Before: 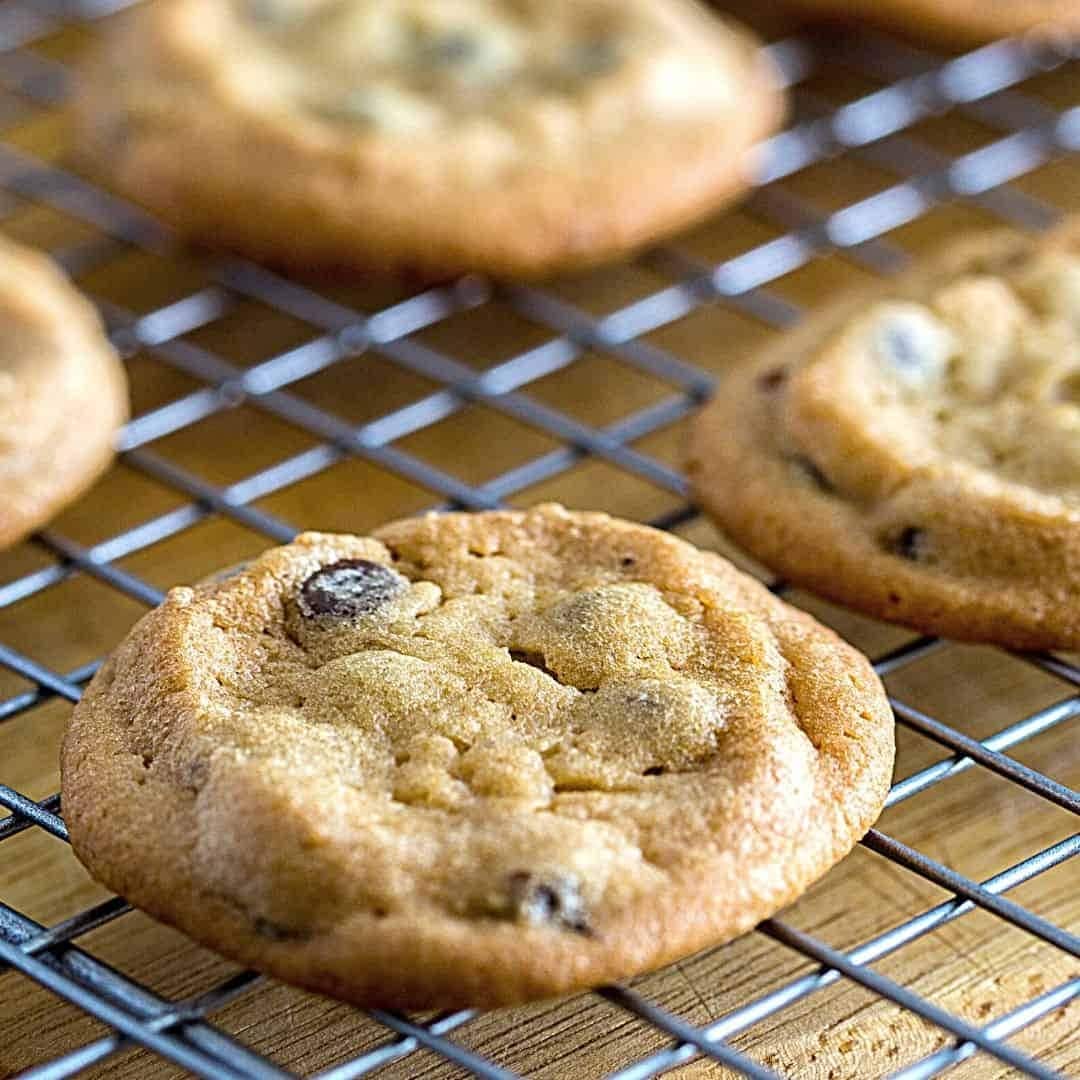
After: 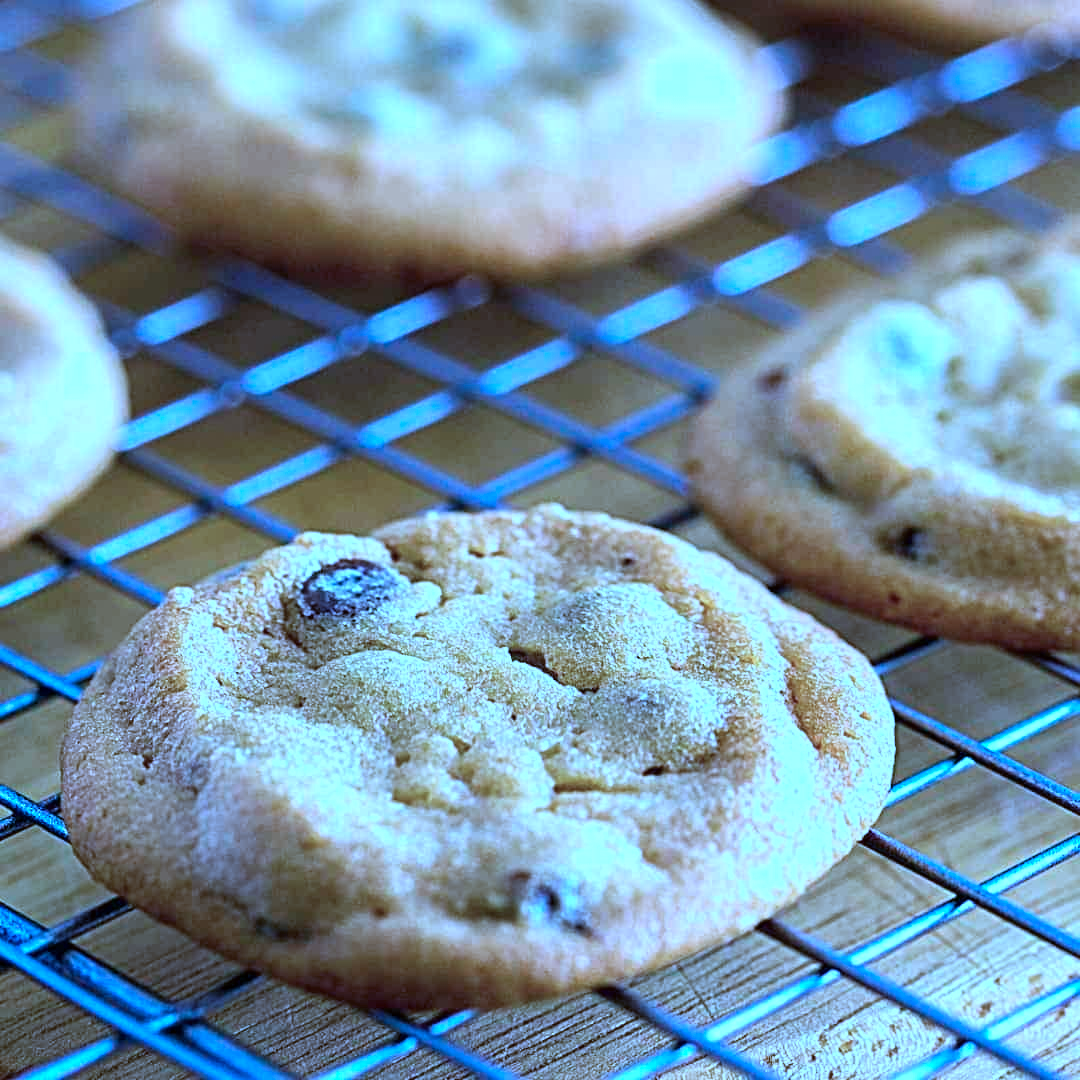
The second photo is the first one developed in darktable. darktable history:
color calibration: illuminant as shot in camera, x 0.462, y 0.419, temperature 2651.64 K
exposure: exposure 0.178 EV, compensate exposure bias true, compensate highlight preservation false
